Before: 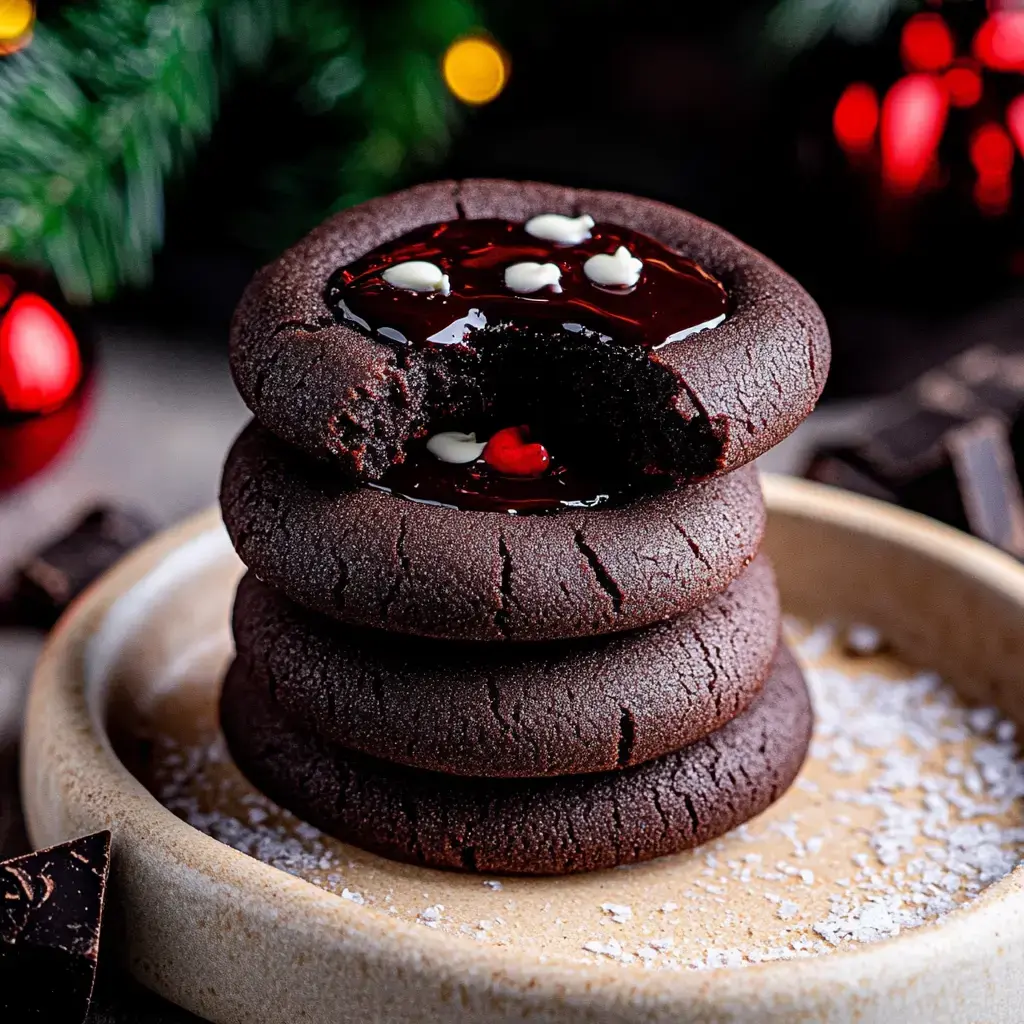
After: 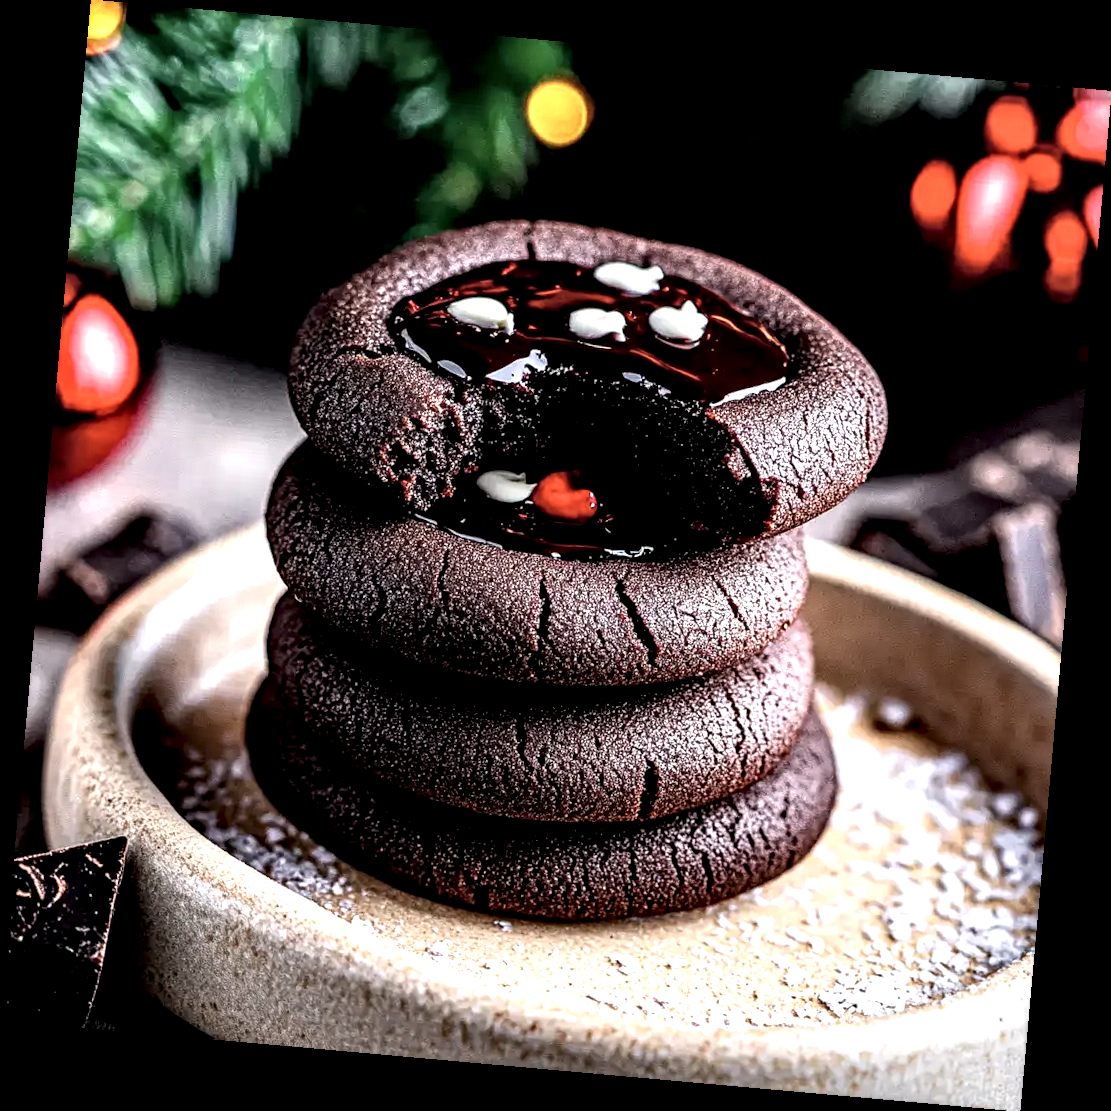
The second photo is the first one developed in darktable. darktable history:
local contrast: shadows 185%, detail 225%
rotate and perspective: rotation 5.12°, automatic cropping off
